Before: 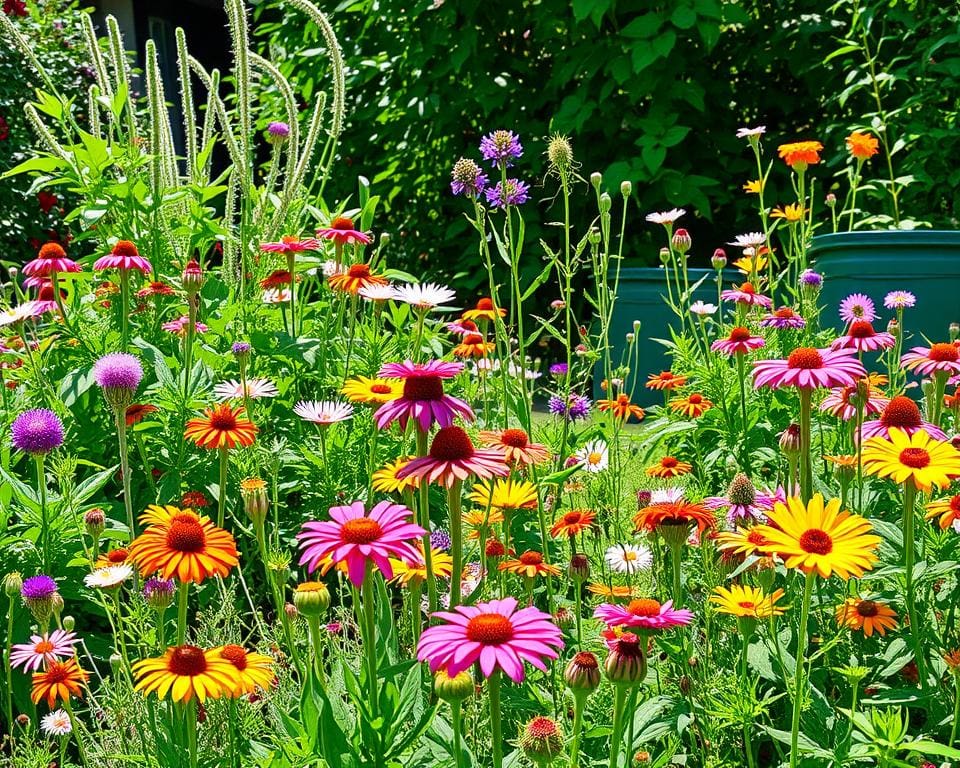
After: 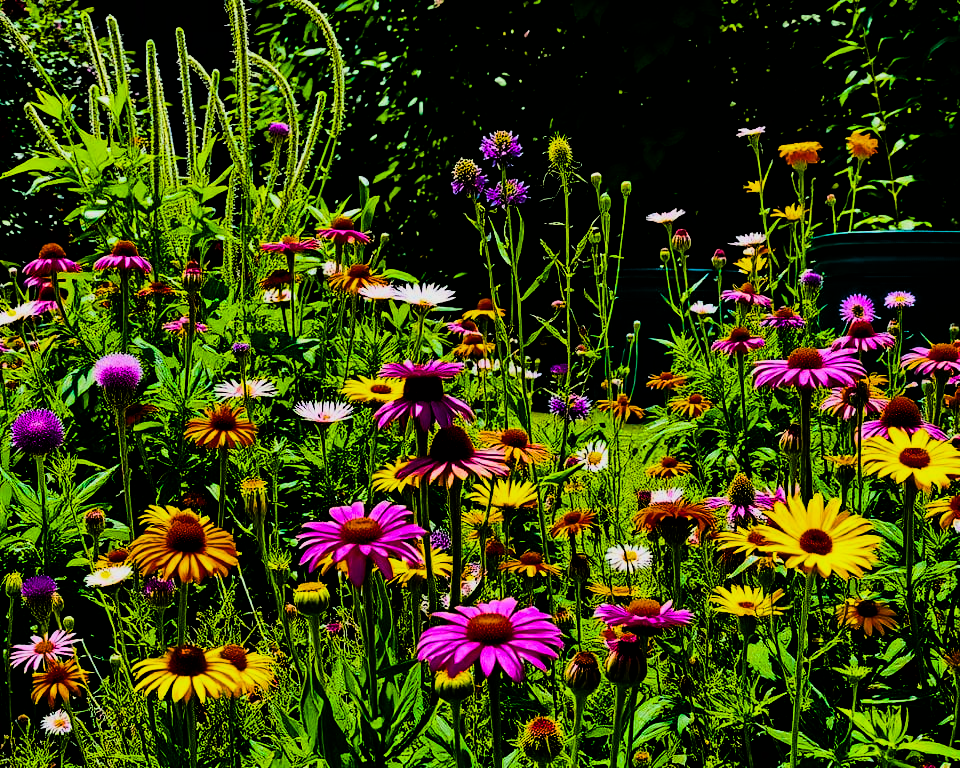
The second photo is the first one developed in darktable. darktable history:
color balance rgb: linear chroma grading › global chroma 40.15%, perceptual saturation grading › global saturation 60.58%, perceptual saturation grading › highlights 20.44%, perceptual saturation grading › shadows -50.36%, perceptual brilliance grading › highlights 2.19%, perceptual brilliance grading › mid-tones -50.36%, perceptual brilliance grading › shadows -50.36%
filmic rgb: black relative exposure -3.31 EV, white relative exposure 3.45 EV, hardness 2.36, contrast 1.103
